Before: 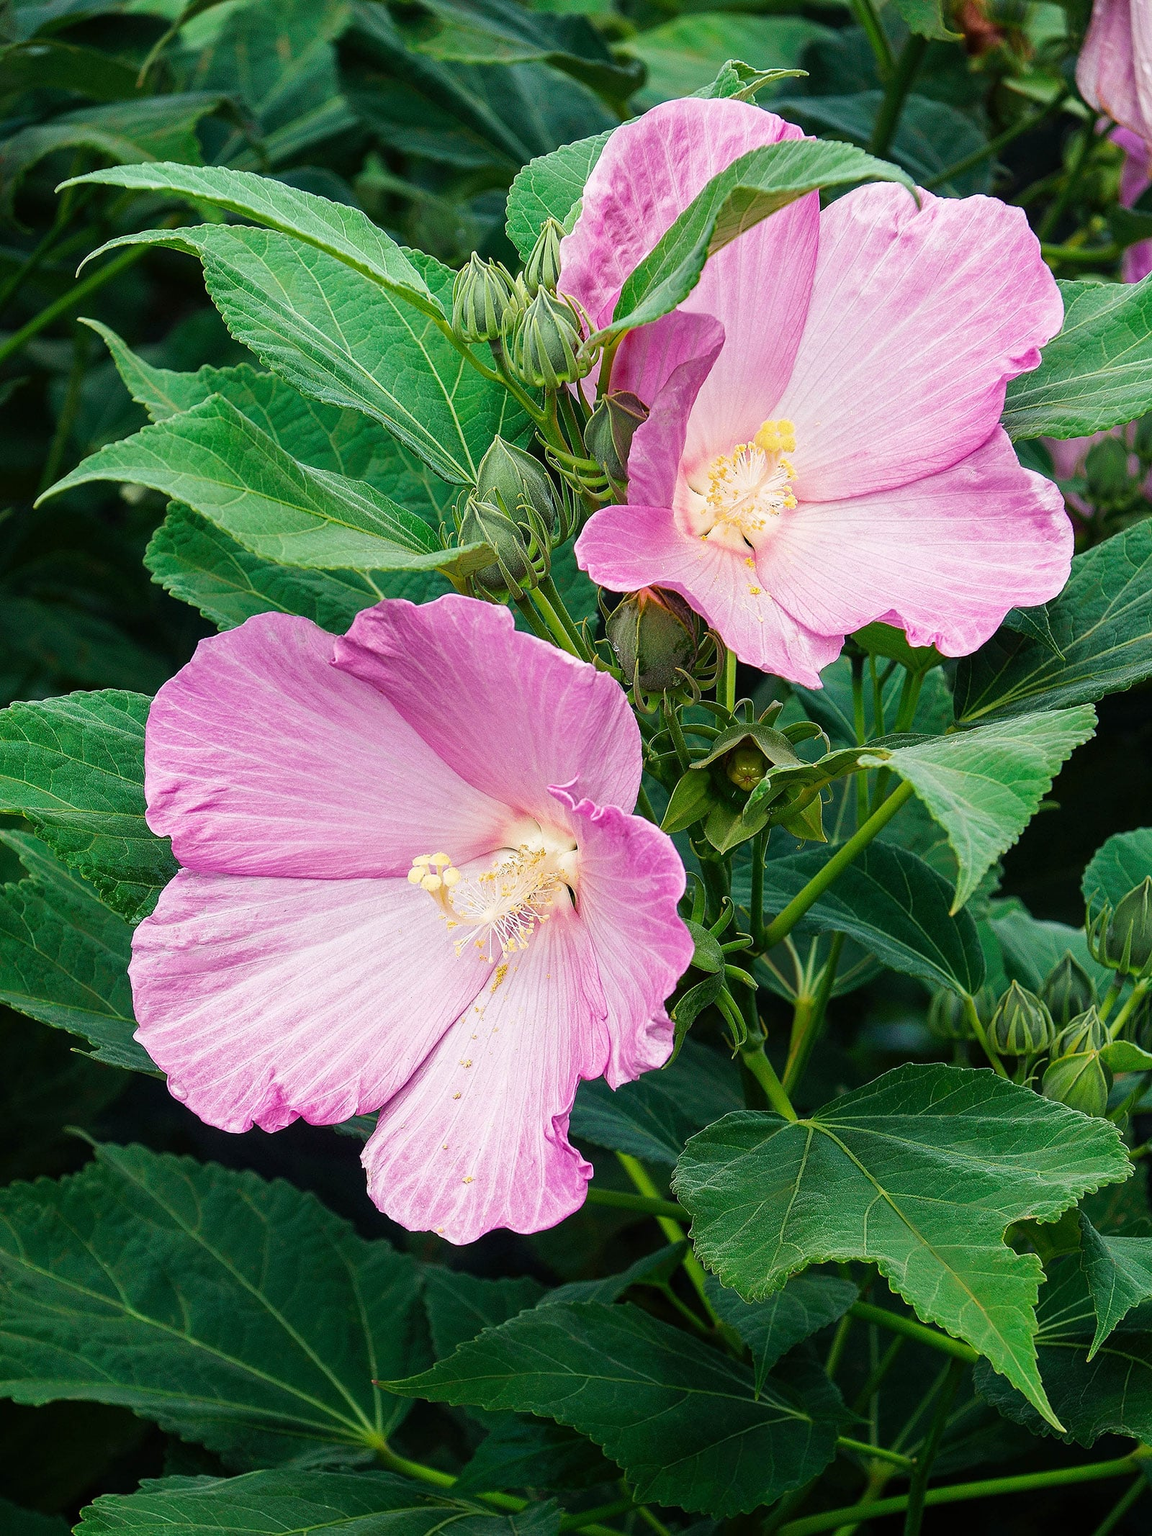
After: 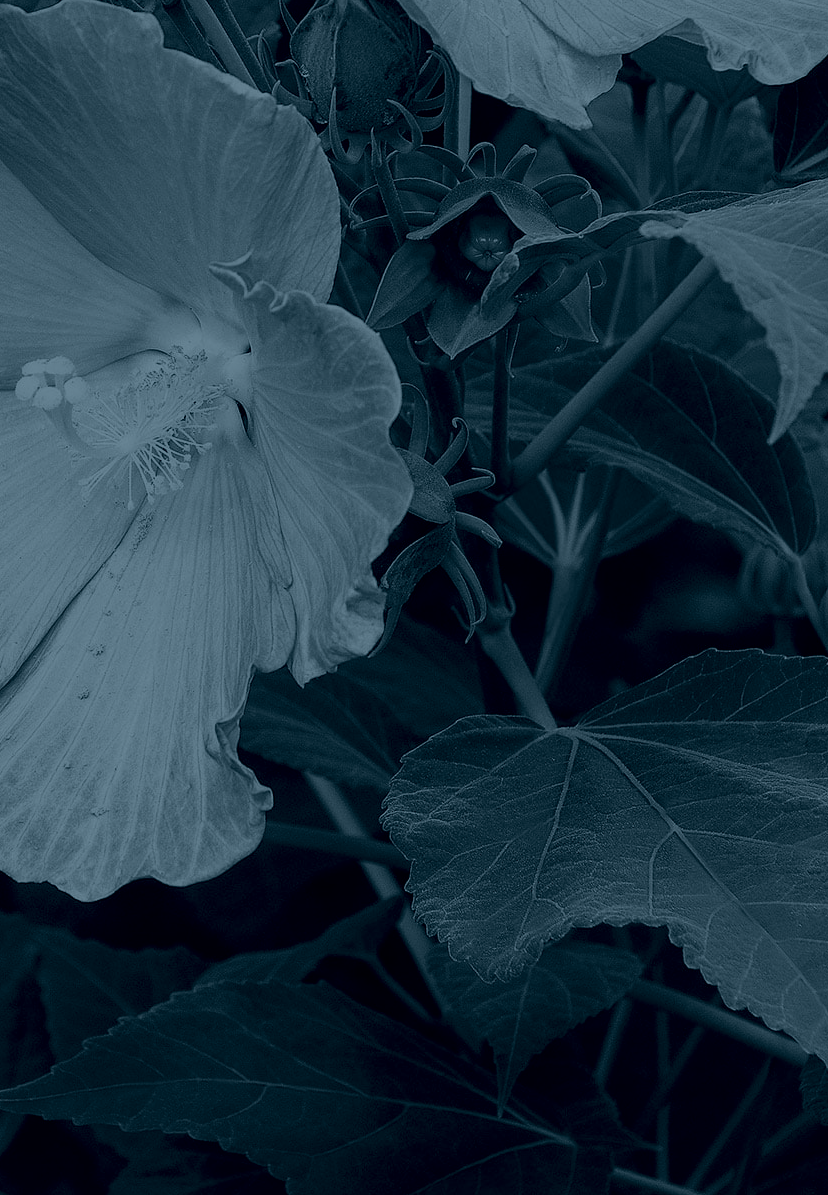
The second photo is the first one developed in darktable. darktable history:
crop: left 34.479%, top 38.822%, right 13.718%, bottom 5.172%
colorize: hue 194.4°, saturation 29%, source mix 61.75%, lightness 3.98%, version 1
